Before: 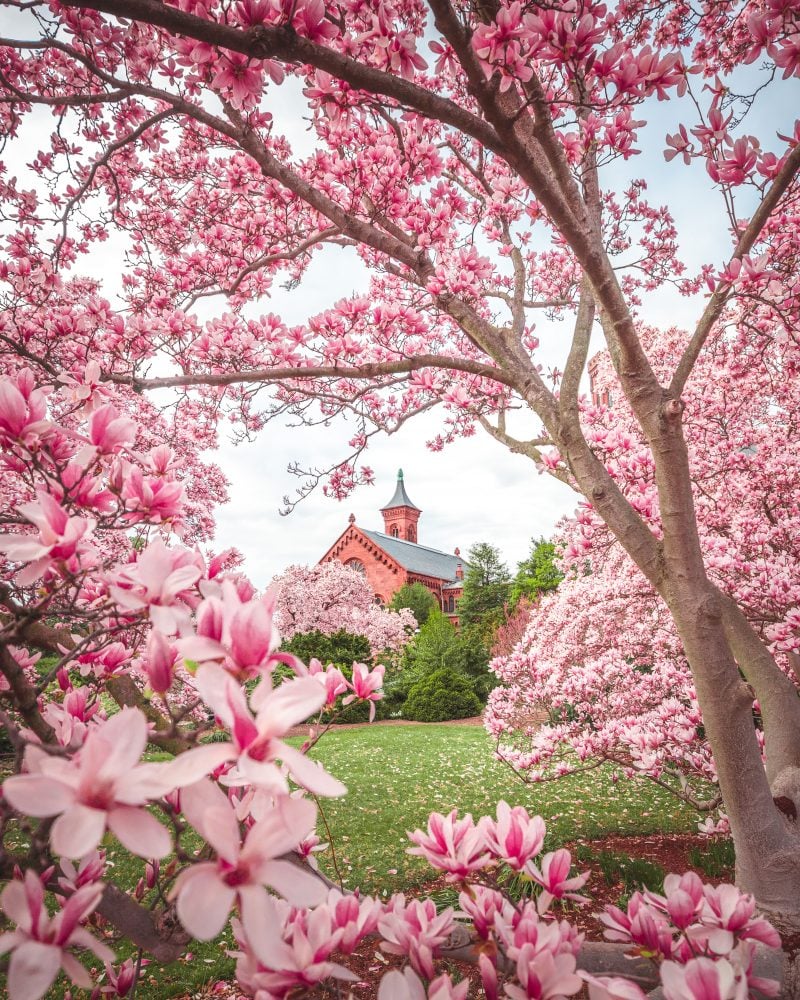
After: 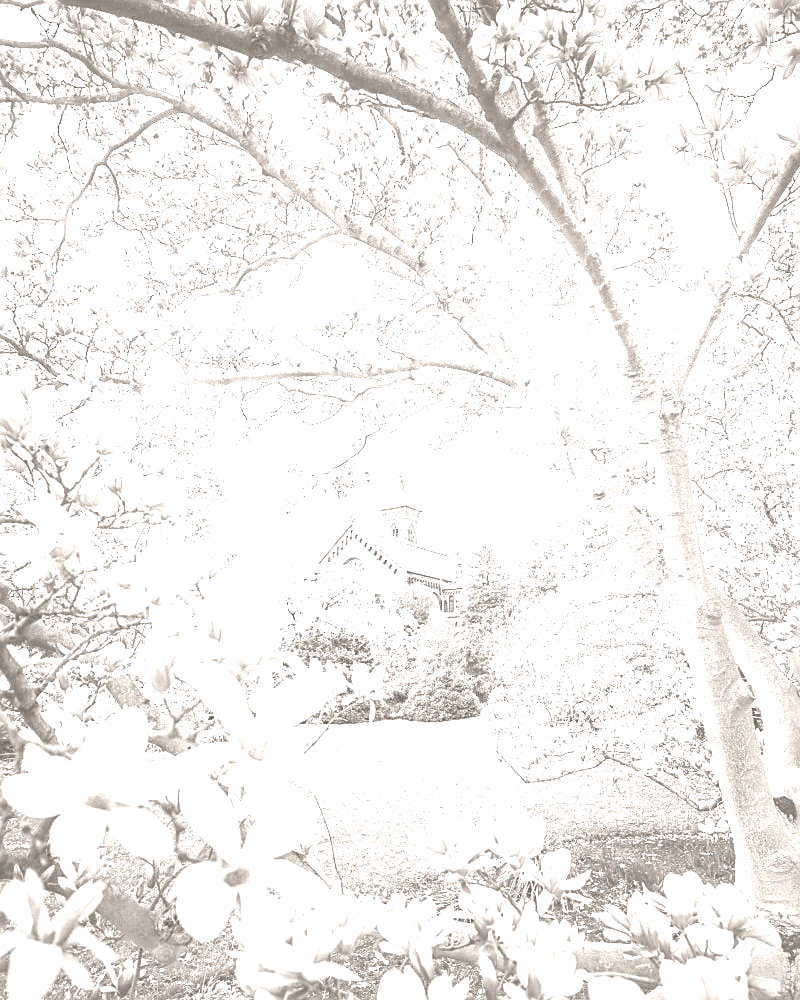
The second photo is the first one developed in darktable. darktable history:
exposure: black level correction 0, exposure 0.877 EV, compensate exposure bias true, compensate highlight preservation false
contrast brightness saturation: contrast 0.2, brightness 0.16, saturation 0.22
colorize: hue 34.49°, saturation 35.33%, source mix 100%, lightness 55%, version 1
sharpen: on, module defaults
